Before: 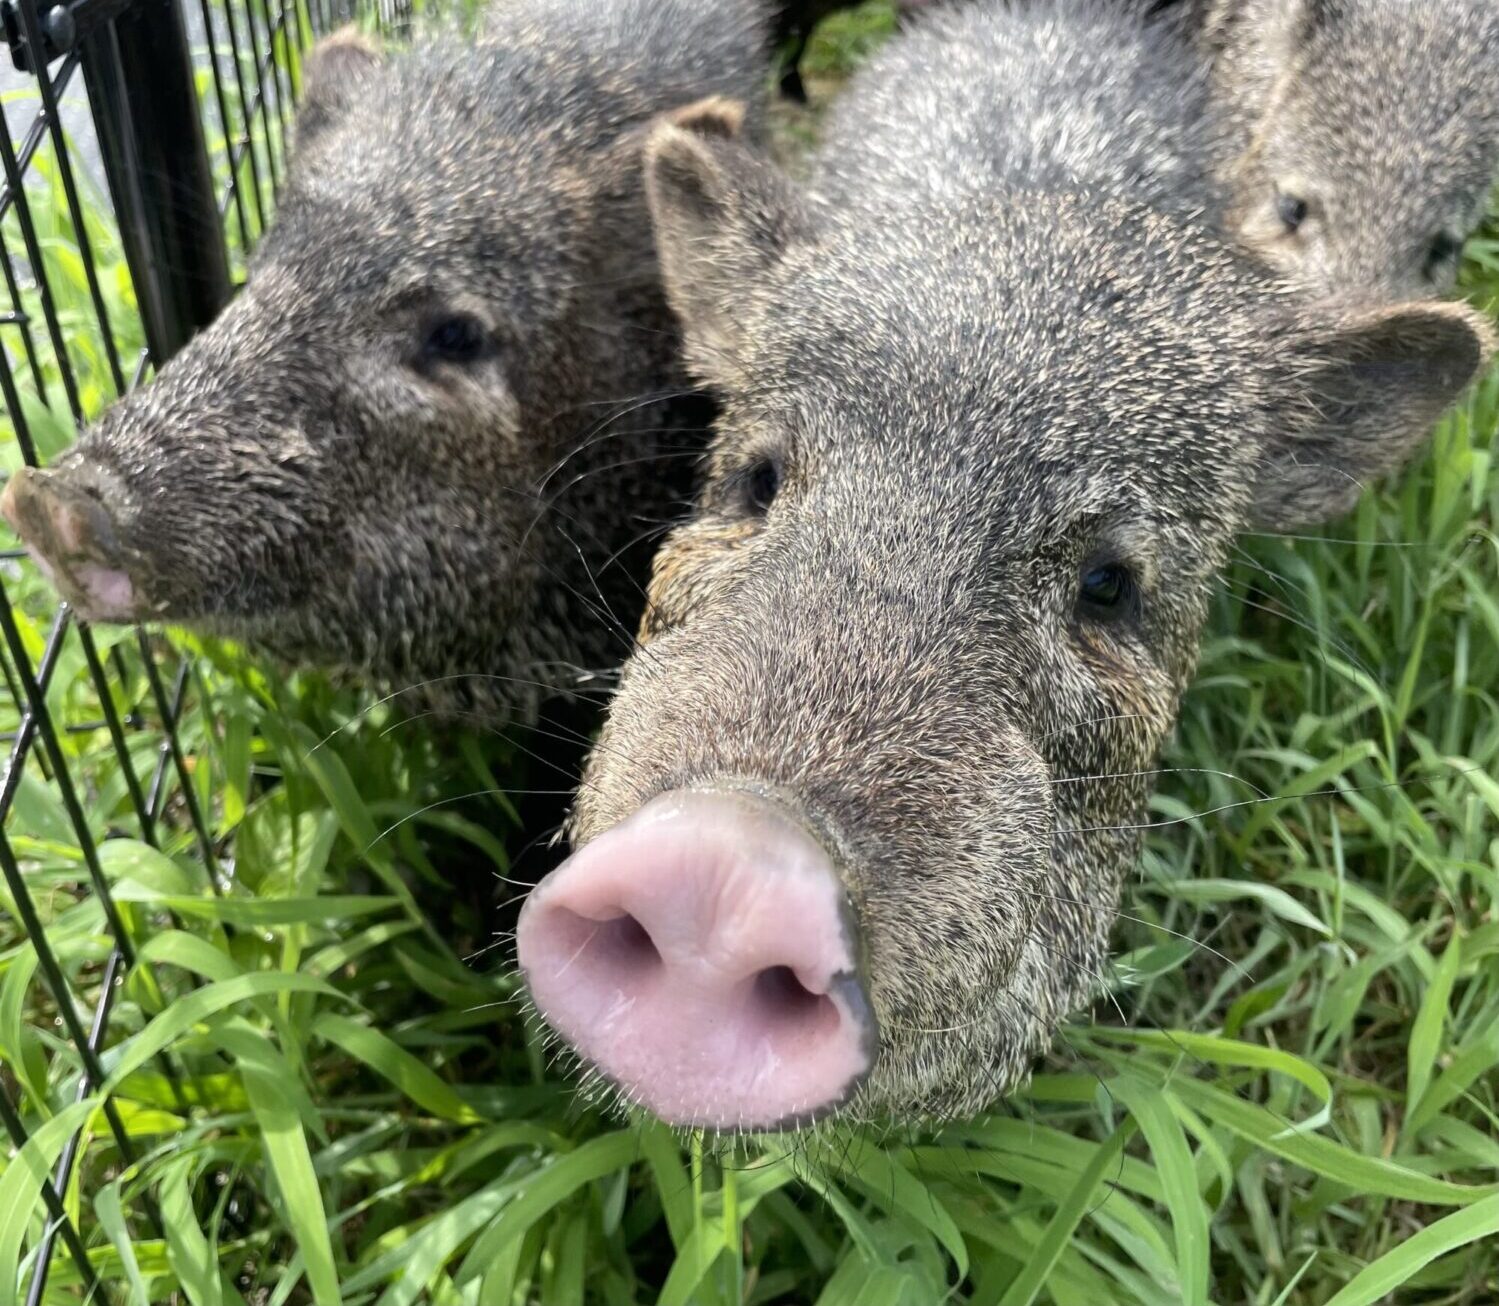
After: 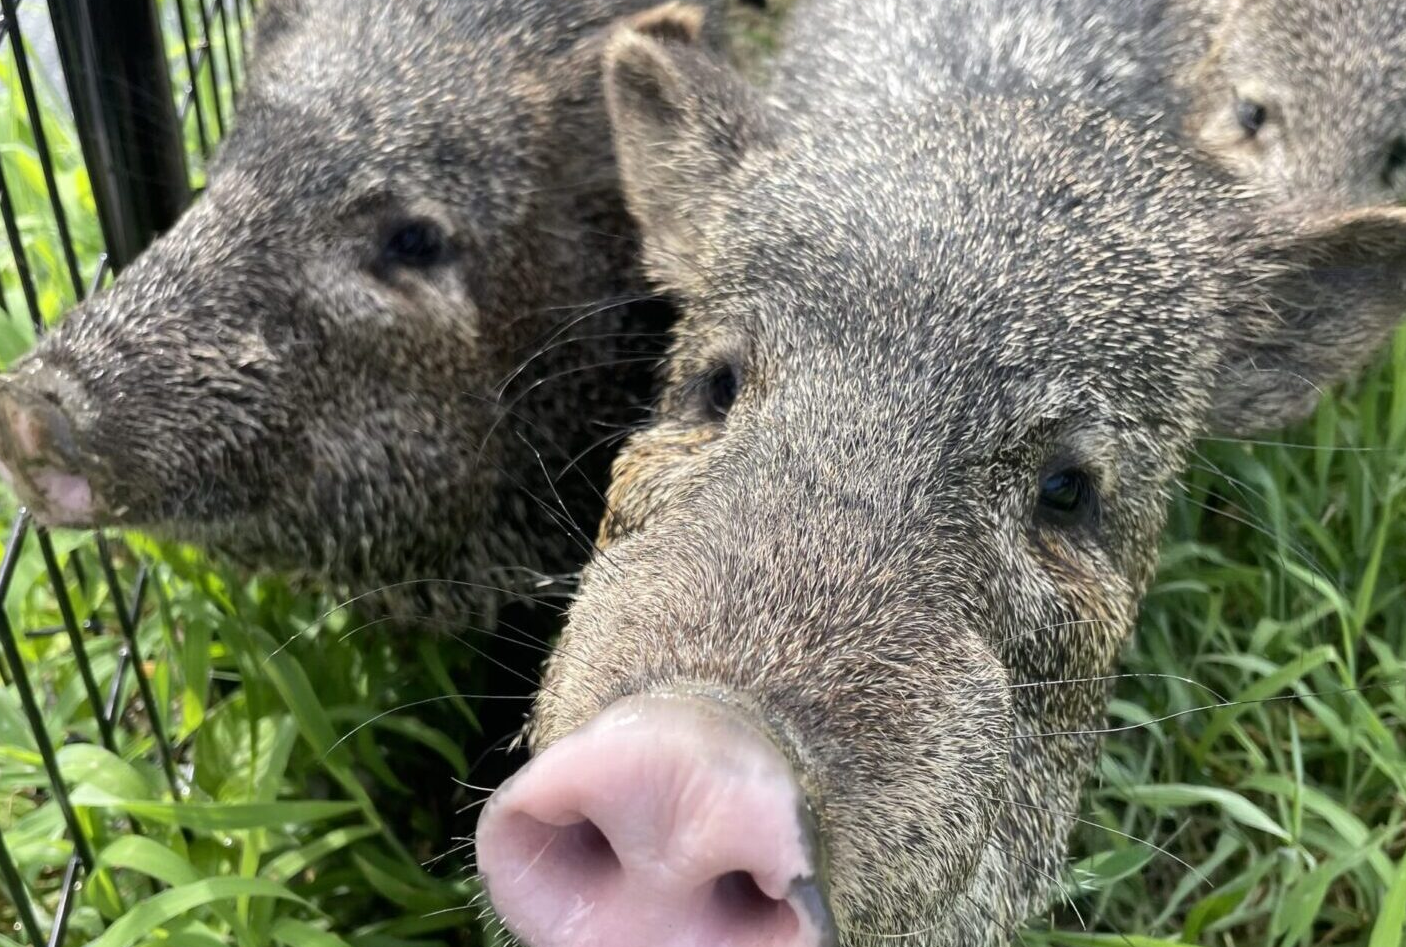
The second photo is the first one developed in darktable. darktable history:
crop: left 2.737%, top 7.287%, right 3.421%, bottom 20.179%
white balance: emerald 1
